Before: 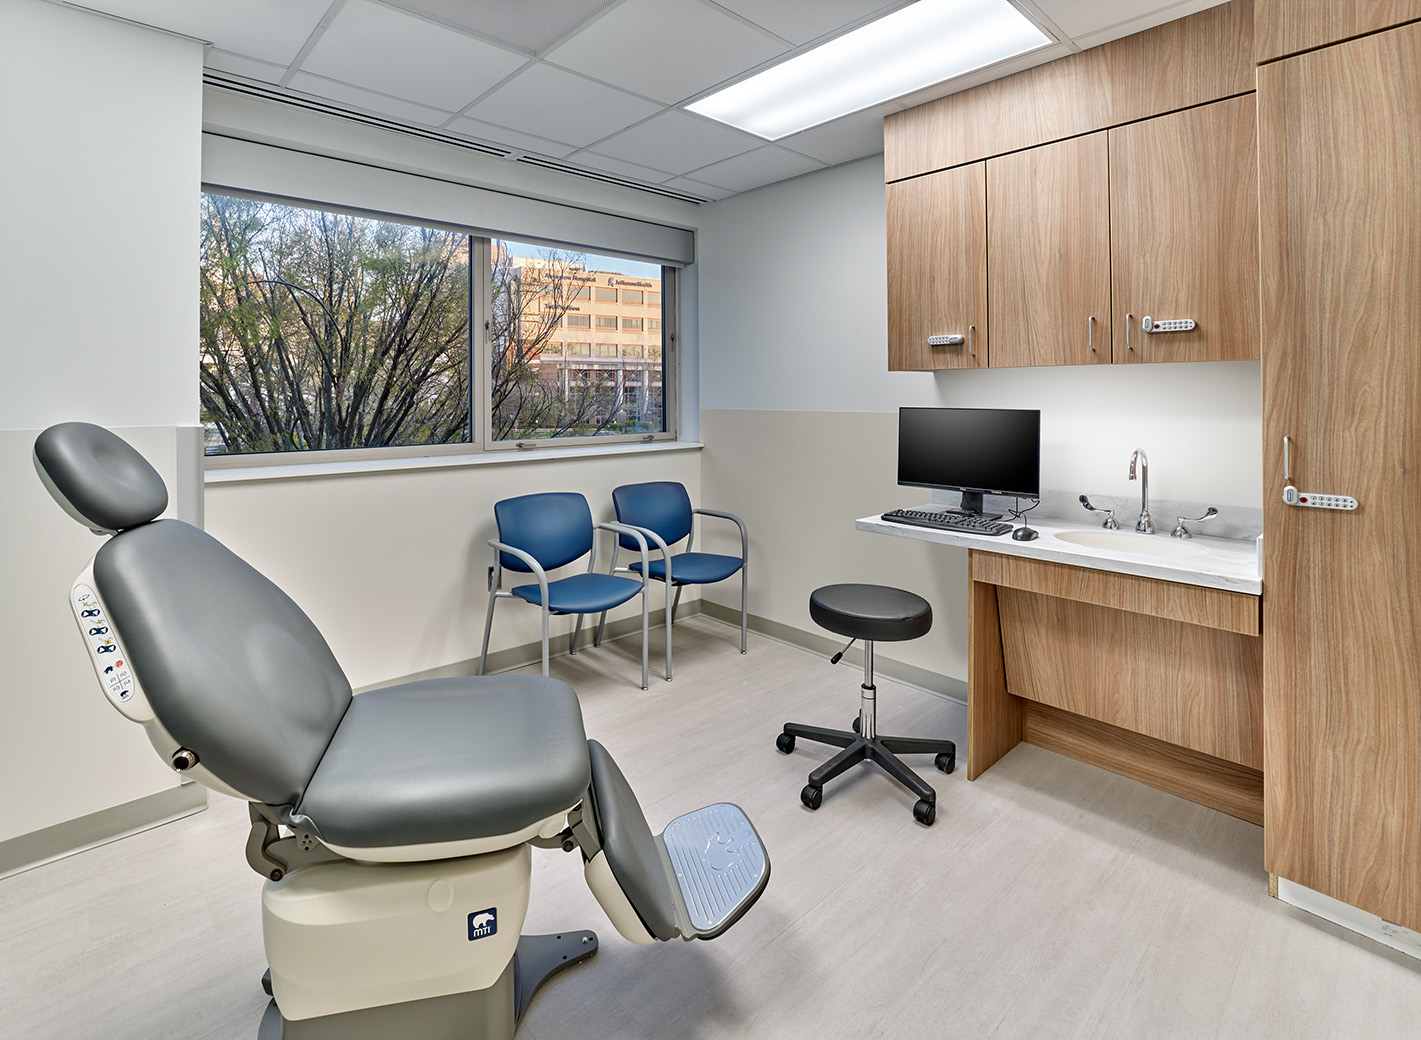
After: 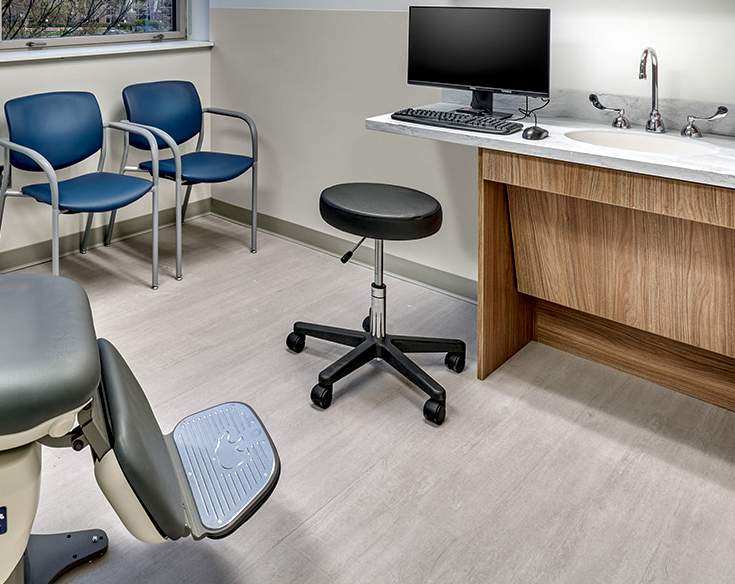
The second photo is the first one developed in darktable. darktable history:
local contrast: highlights 57%, detail 146%
shadows and highlights: low approximation 0.01, soften with gaussian
crop: left 34.497%, top 38.606%, right 13.732%, bottom 5.18%
